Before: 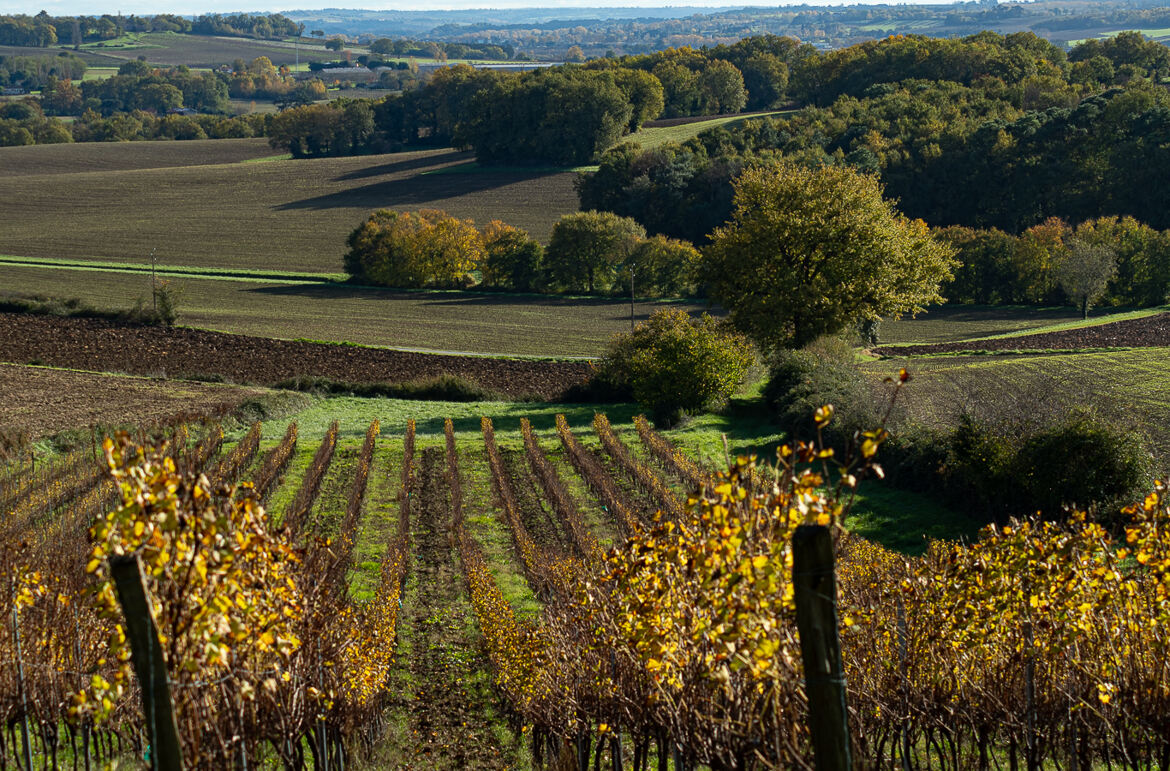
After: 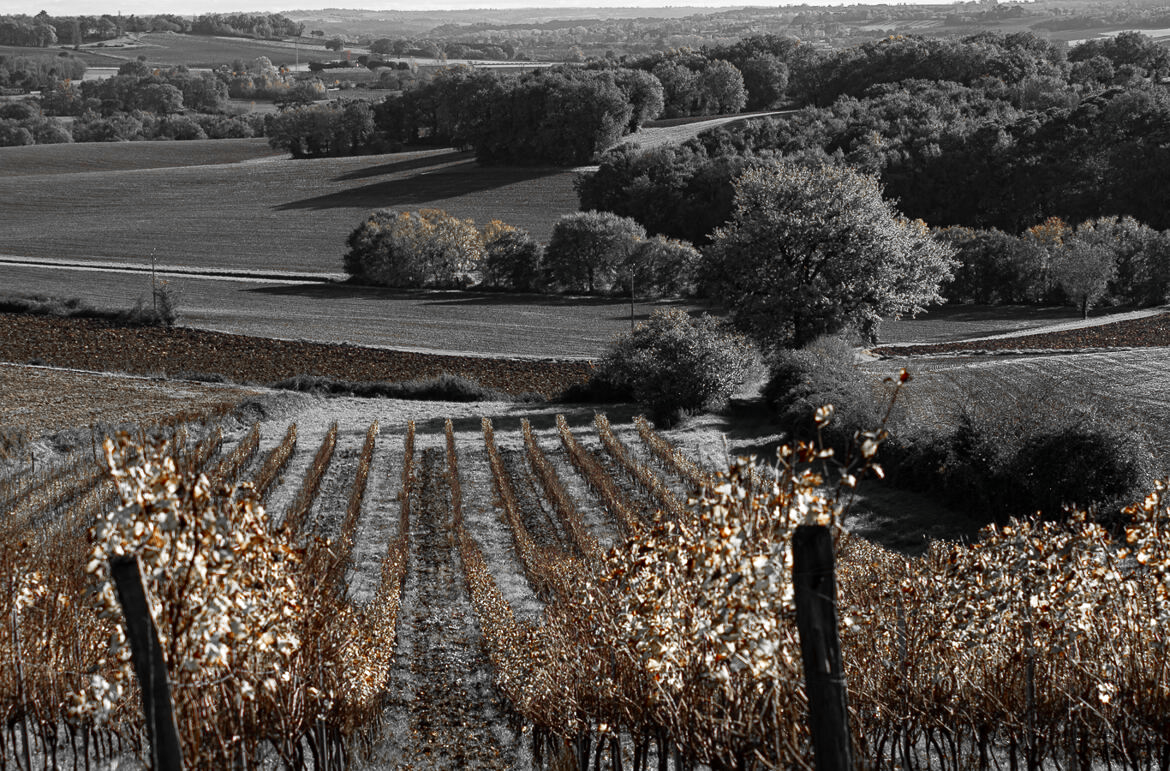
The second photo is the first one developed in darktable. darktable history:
color zones: curves: ch0 [(0, 0.497) (0.096, 0.361) (0.221, 0.538) (0.429, 0.5) (0.571, 0.5) (0.714, 0.5) (0.857, 0.5) (1, 0.497)]; ch1 [(0, 0.5) (0.143, 0.5) (0.257, -0.002) (0.429, 0.04) (0.571, -0.001) (0.714, -0.015) (0.857, 0.024) (1, 0.5)]
